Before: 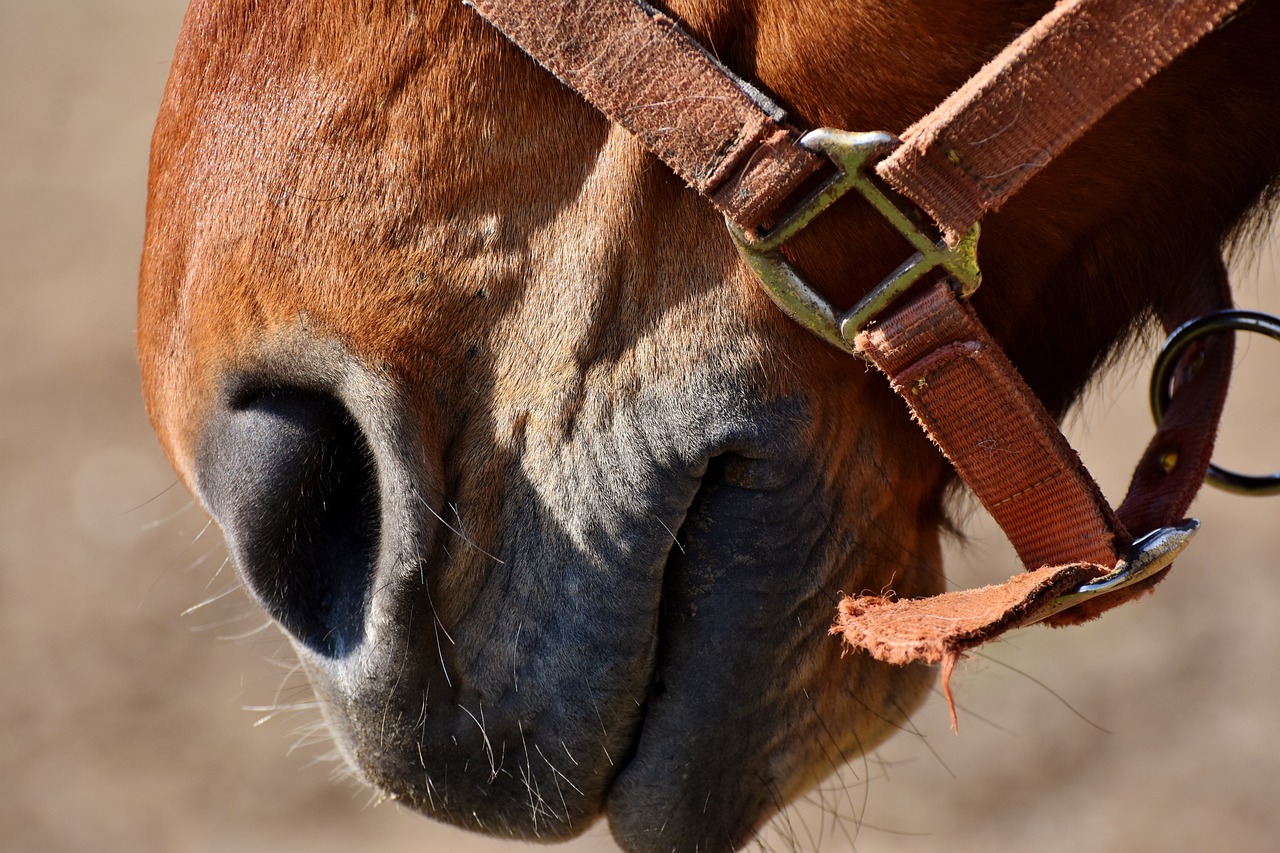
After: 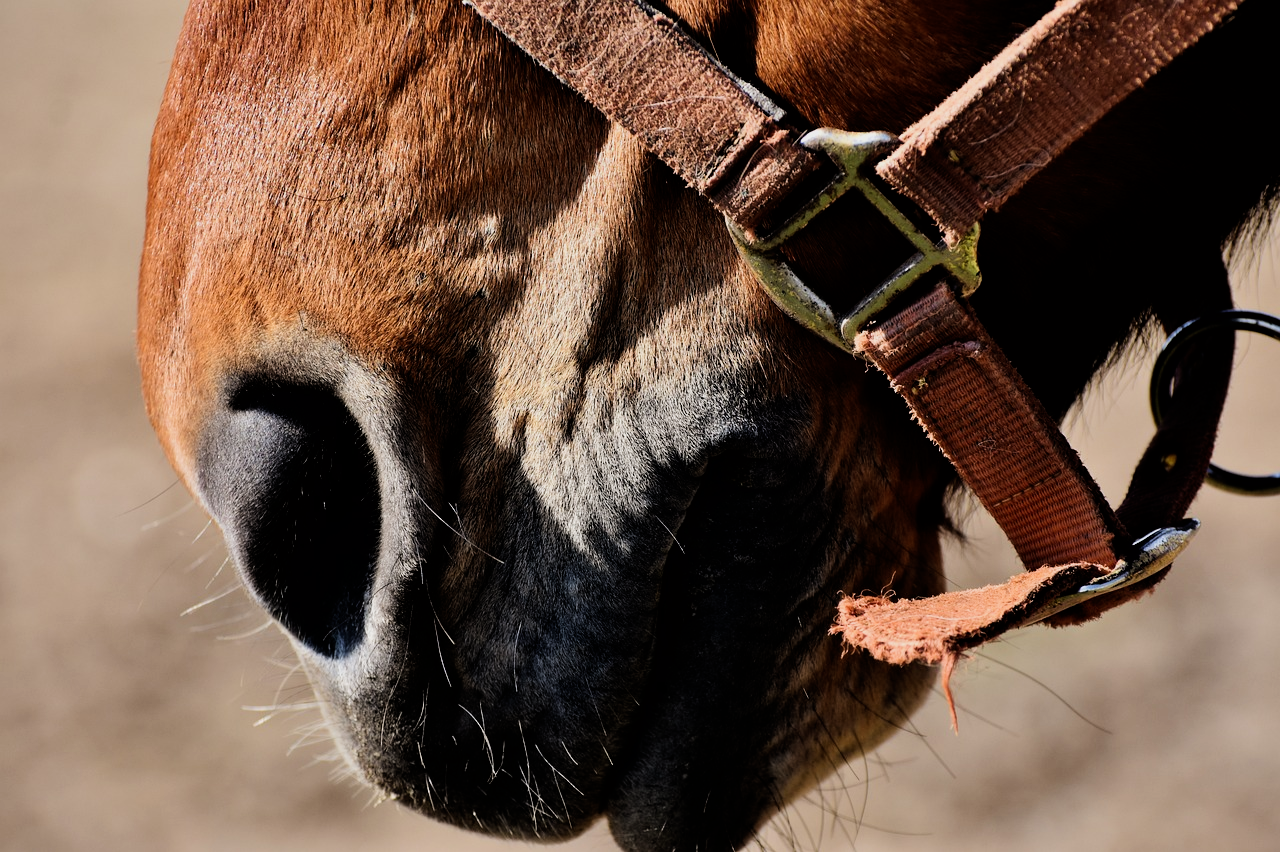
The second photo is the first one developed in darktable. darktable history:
filmic rgb: black relative exposure -5.11 EV, white relative exposure 3.53 EV, threshold 3.01 EV, hardness 3.18, contrast 1.388, highlights saturation mix -28.8%, enable highlight reconstruction true
crop: bottom 0.065%
